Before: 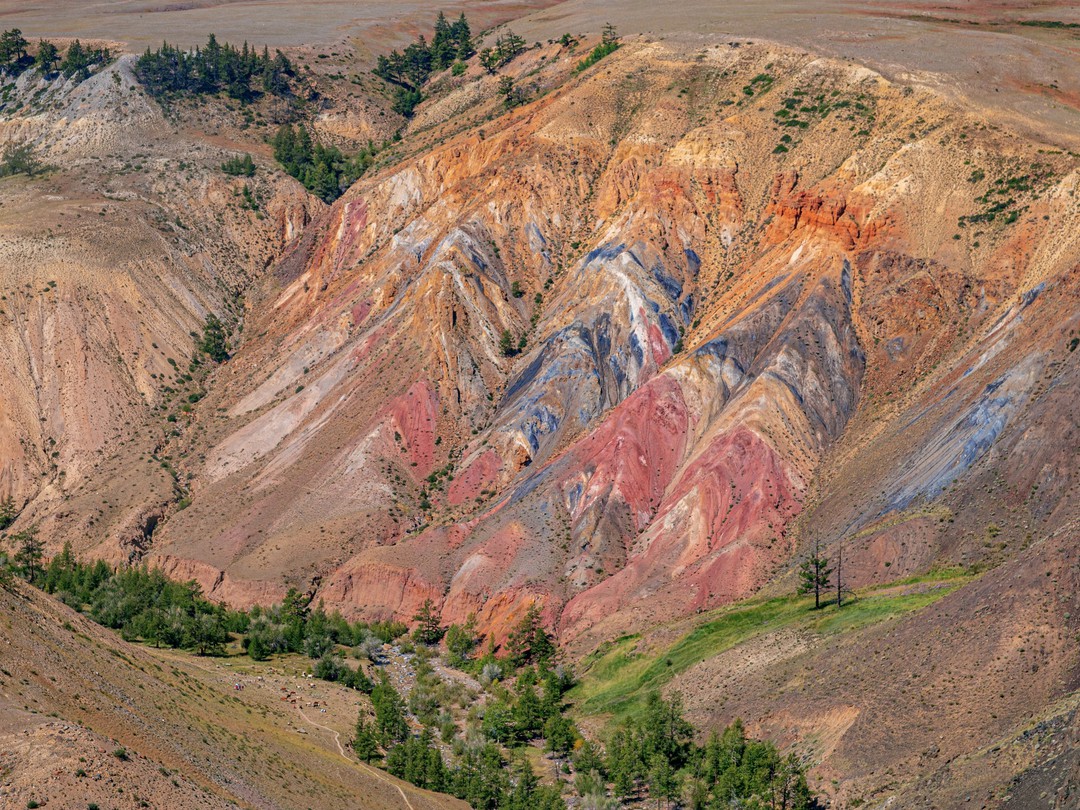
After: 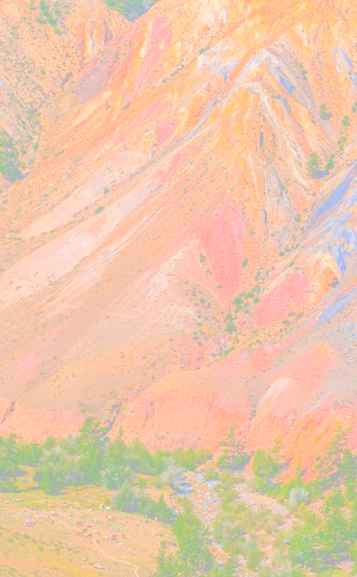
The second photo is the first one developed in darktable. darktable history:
rotate and perspective: rotation -0.013°, lens shift (vertical) -0.027, lens shift (horizontal) 0.178, crop left 0.016, crop right 0.989, crop top 0.082, crop bottom 0.918
crop and rotate: left 21.77%, top 18.528%, right 44.676%, bottom 2.997%
bloom: size 85%, threshold 5%, strength 85%
contrast brightness saturation: brightness -0.25, saturation 0.2
